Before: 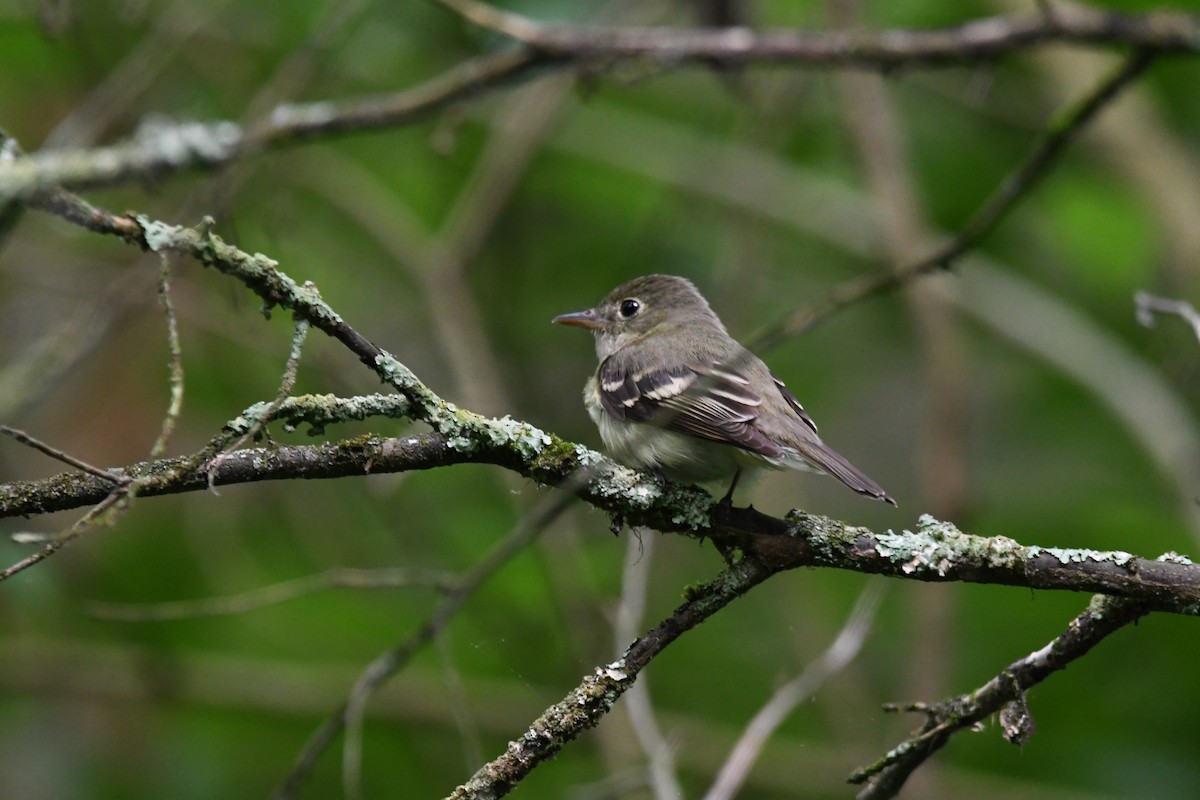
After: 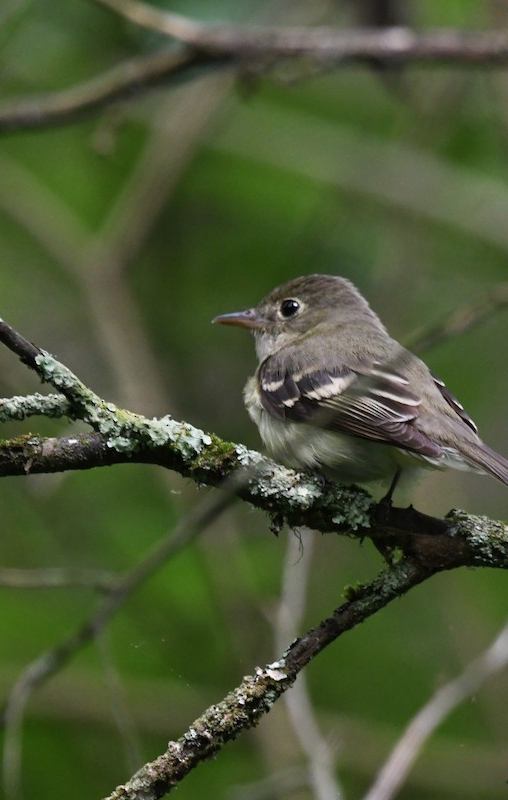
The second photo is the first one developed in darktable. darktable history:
crop: left 28.355%, right 29.263%
contrast brightness saturation: saturation -0.058
